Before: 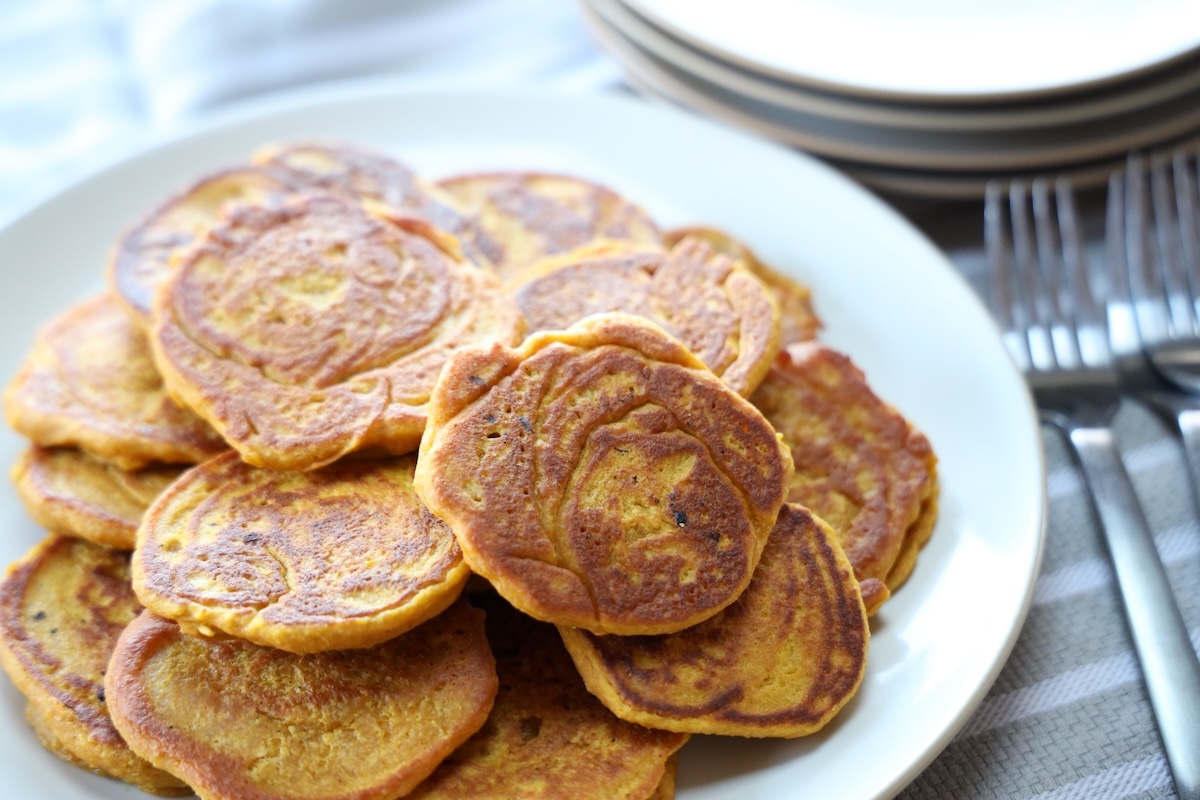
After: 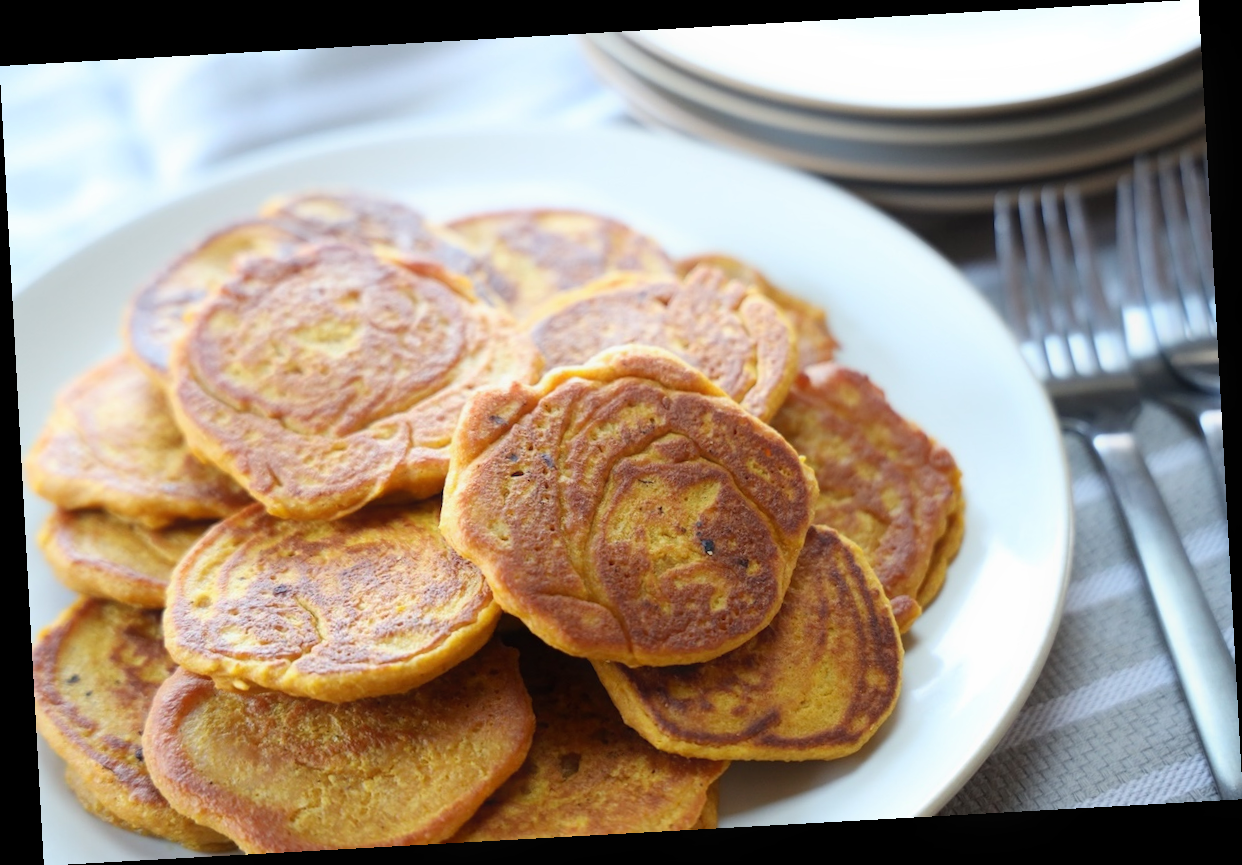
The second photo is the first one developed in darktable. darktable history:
rotate and perspective: rotation -3.18°, automatic cropping off
contrast equalizer: y [[0.5, 0.488, 0.462, 0.461, 0.491, 0.5], [0.5 ×6], [0.5 ×6], [0 ×6], [0 ×6]]
